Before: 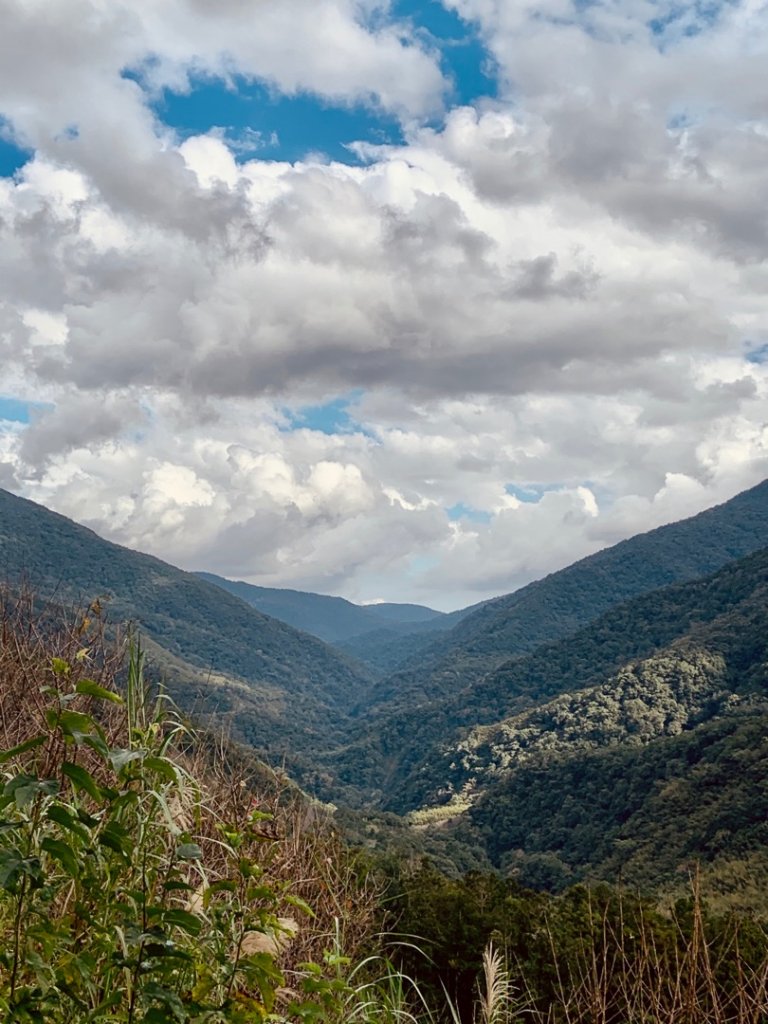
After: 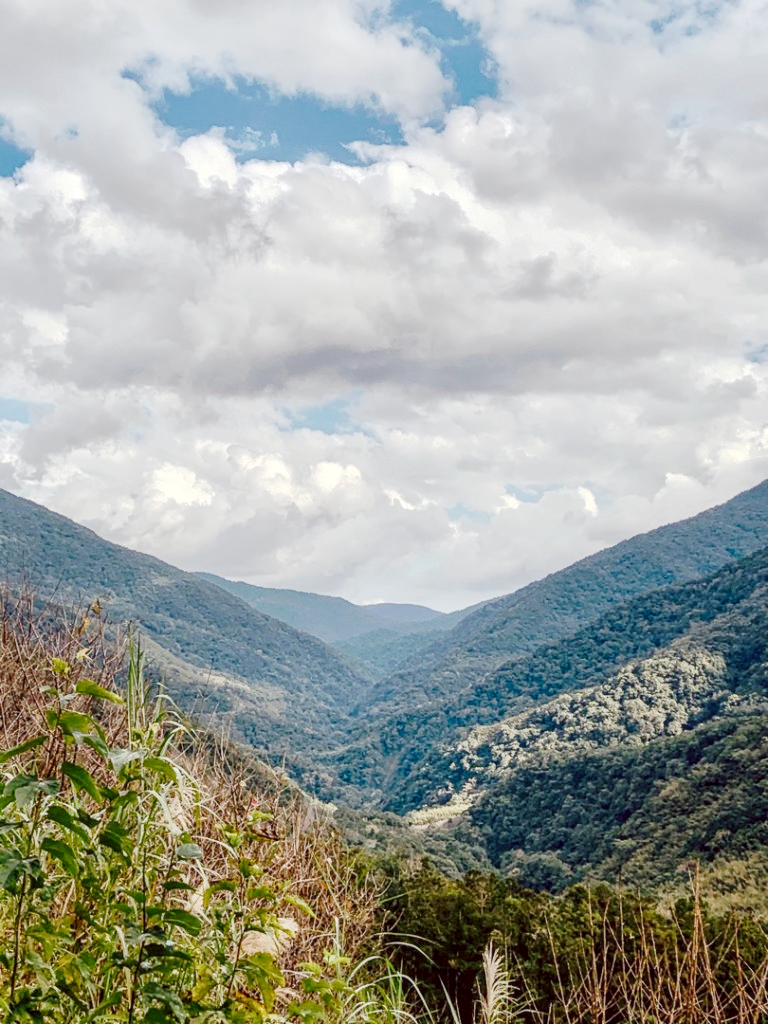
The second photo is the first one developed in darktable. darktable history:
exposure: compensate highlight preservation false
local contrast: detail 130%
tone curve: curves: ch0 [(0, 0) (0.003, 0.021) (0.011, 0.033) (0.025, 0.059) (0.044, 0.097) (0.069, 0.141) (0.1, 0.186) (0.136, 0.237) (0.177, 0.298) (0.224, 0.378) (0.277, 0.47) (0.335, 0.542) (0.399, 0.605) (0.468, 0.678) (0.543, 0.724) (0.623, 0.787) (0.709, 0.829) (0.801, 0.875) (0.898, 0.912) (1, 1)], preserve colors none
